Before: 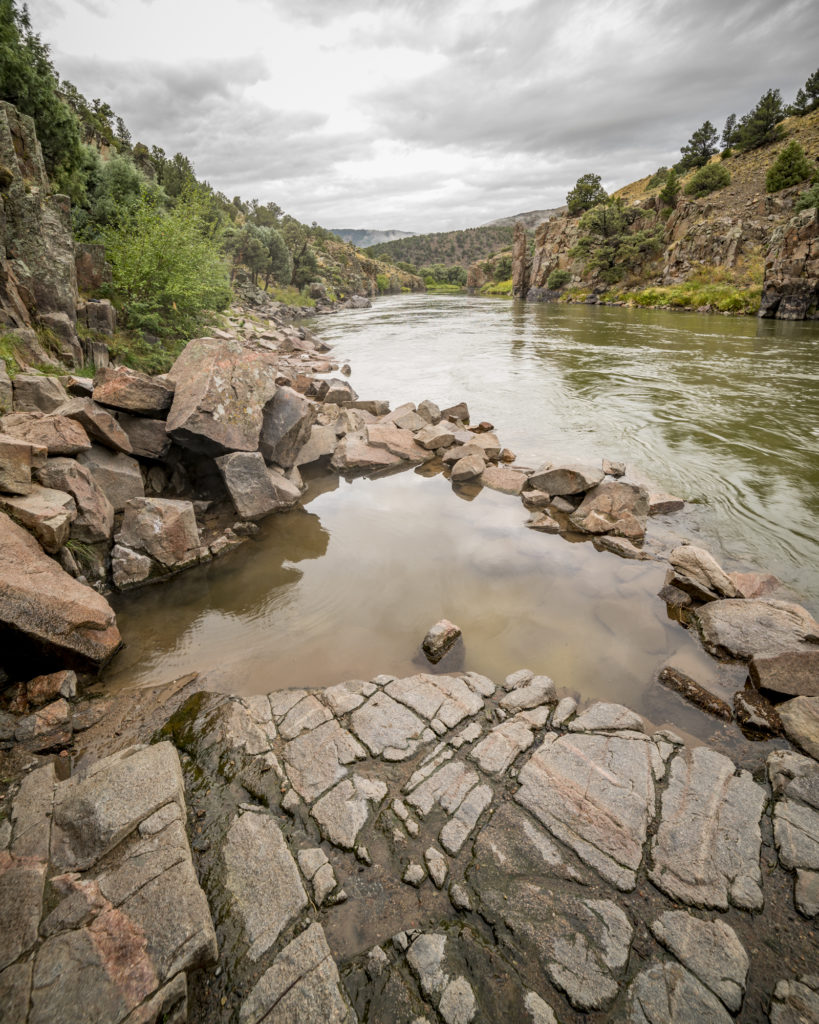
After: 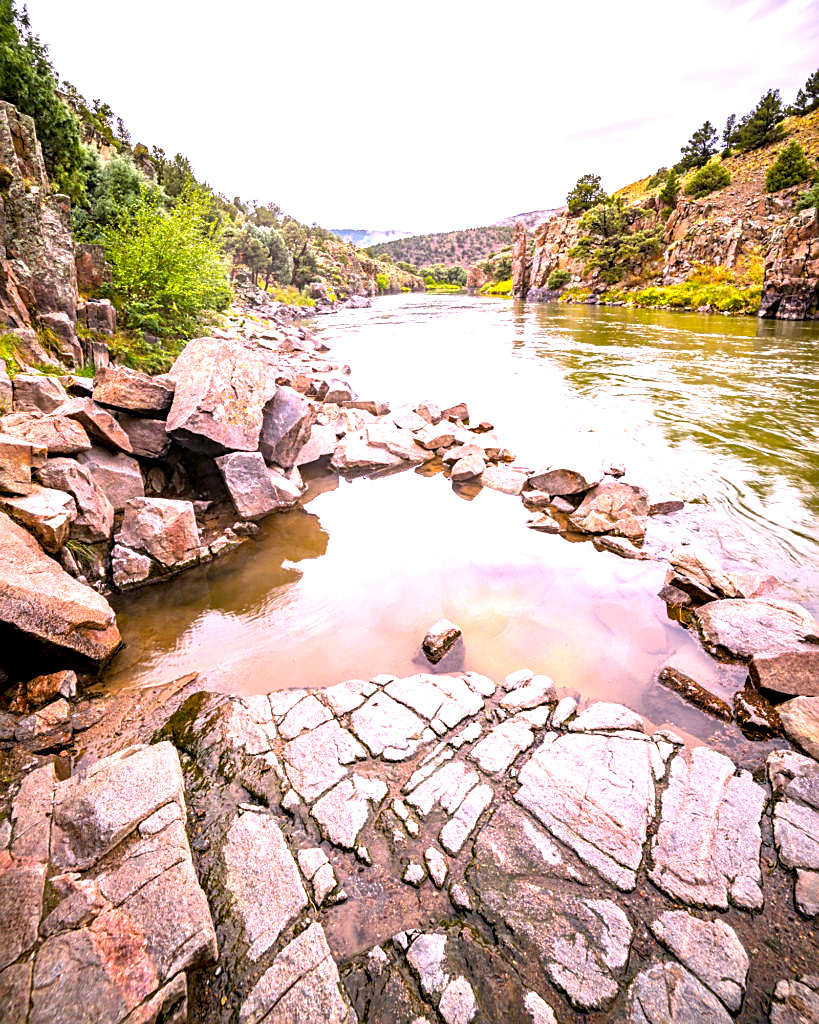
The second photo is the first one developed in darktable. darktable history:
white balance: red 1.042, blue 1.17
sharpen: on, module defaults
color balance rgb: linear chroma grading › shadows -10%, linear chroma grading › global chroma 20%, perceptual saturation grading › global saturation 15%, perceptual brilliance grading › global brilliance 30%, perceptual brilliance grading › highlights 12%, perceptual brilliance grading › mid-tones 24%, global vibrance 20%
